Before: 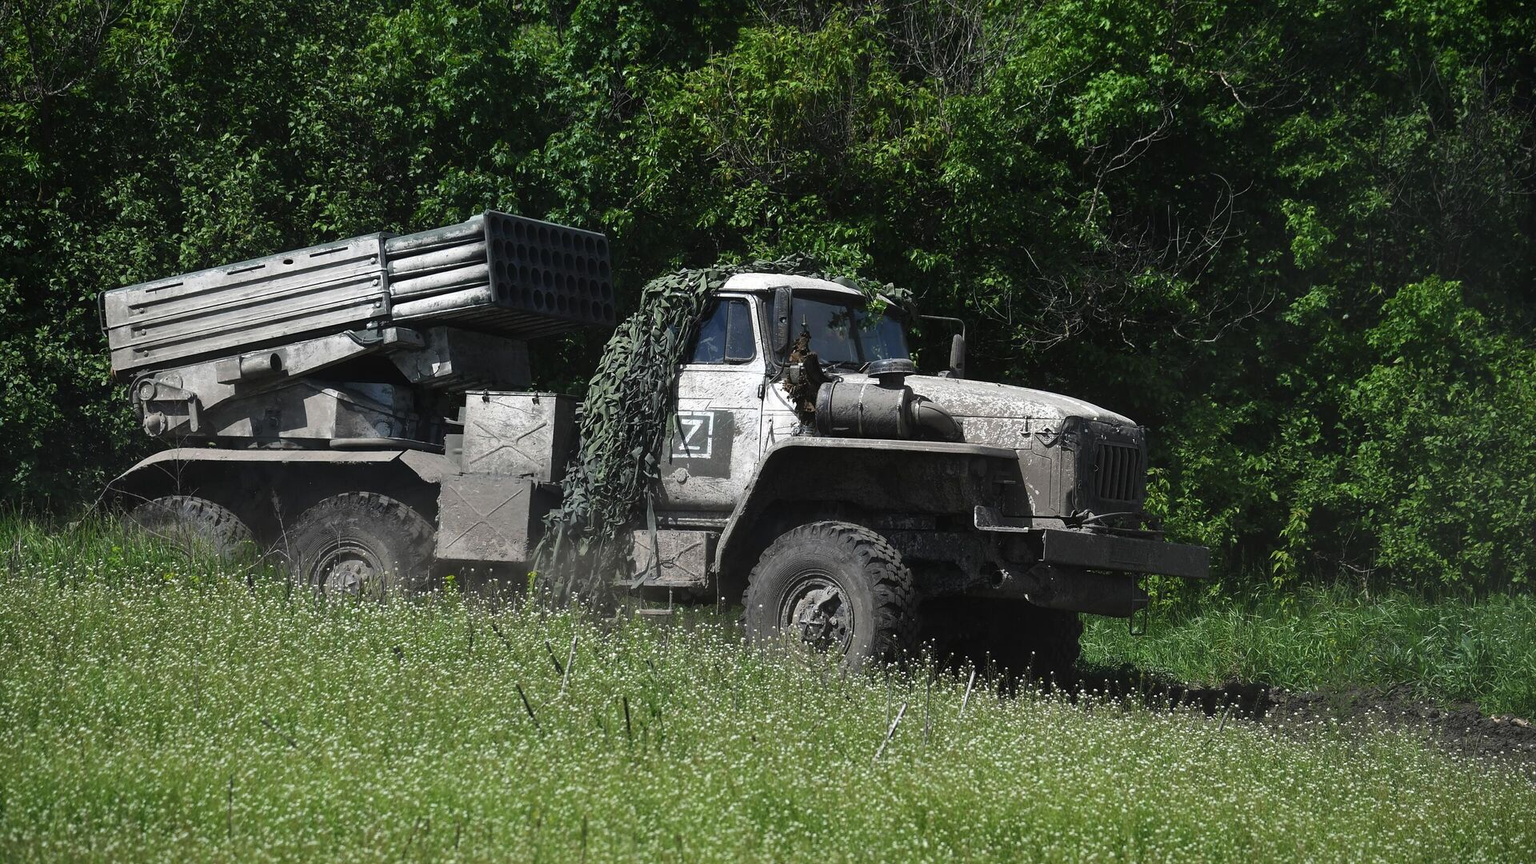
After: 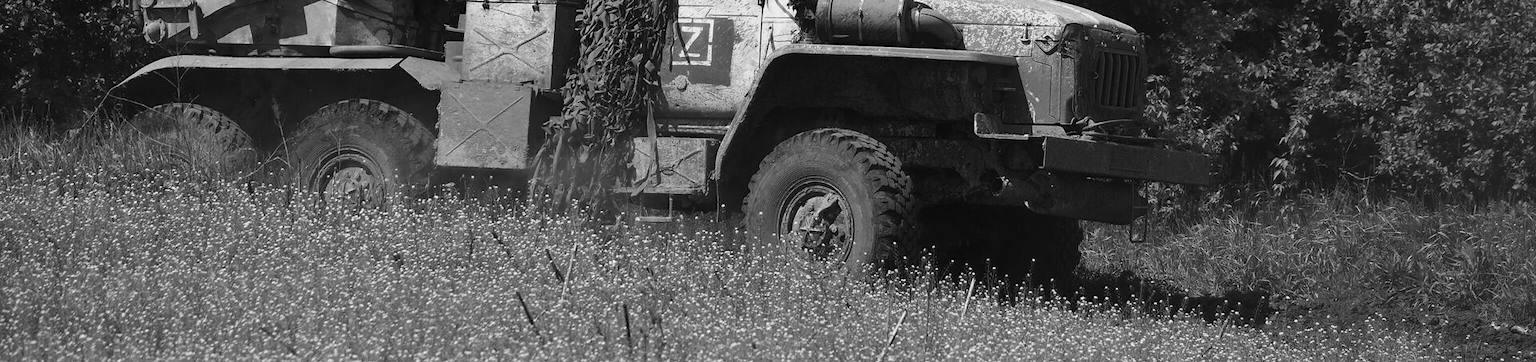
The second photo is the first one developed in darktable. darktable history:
contrast equalizer: y [[0.5 ×6], [0.5 ×6], [0.5, 0.5, 0.501, 0.545, 0.707, 0.863], [0 ×6], [0 ×6]]
crop: top 45.551%, bottom 12.262%
monochrome: a -74.22, b 78.2
color zones: curves: ch0 [(0.018, 0.548) (0.197, 0.654) (0.425, 0.447) (0.605, 0.658) (0.732, 0.579)]; ch1 [(0.105, 0.531) (0.224, 0.531) (0.386, 0.39) (0.618, 0.456) (0.732, 0.456) (0.956, 0.421)]; ch2 [(0.039, 0.583) (0.215, 0.465) (0.399, 0.544) (0.465, 0.548) (0.614, 0.447) (0.724, 0.43) (0.882, 0.623) (0.956, 0.632)]
